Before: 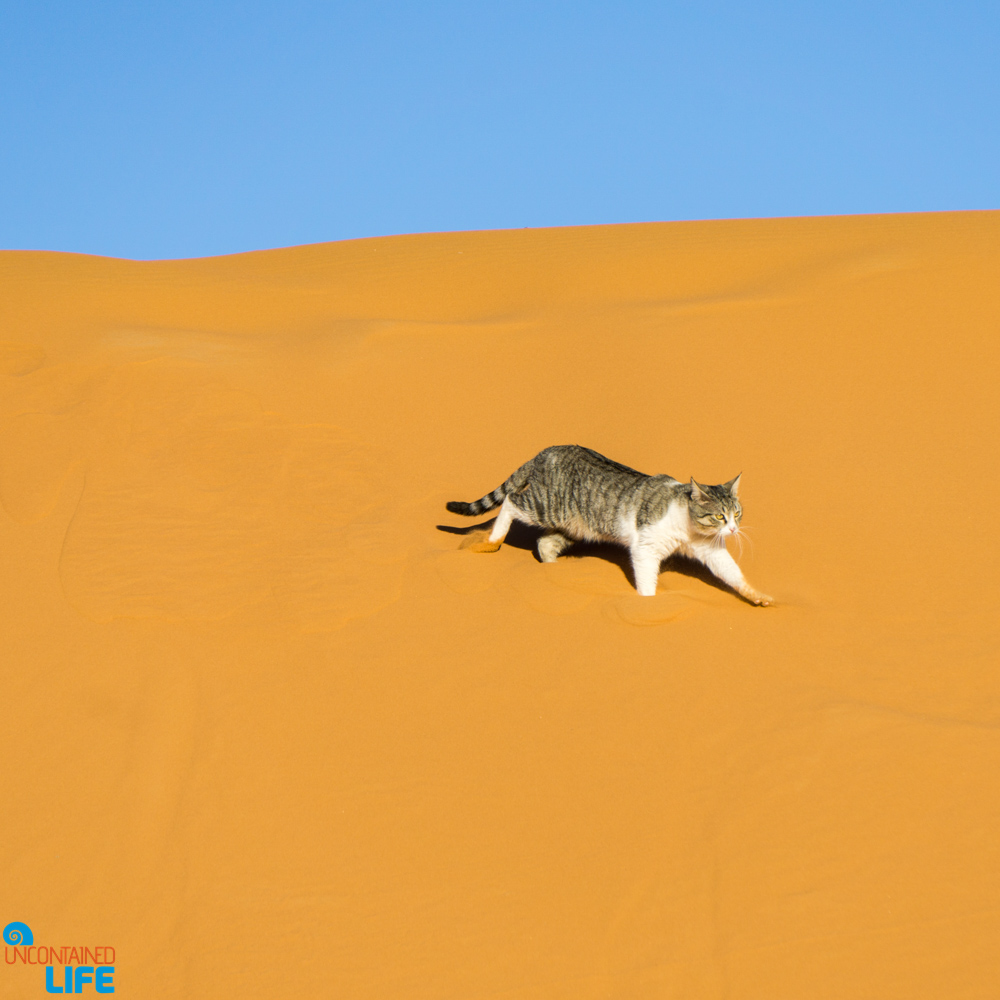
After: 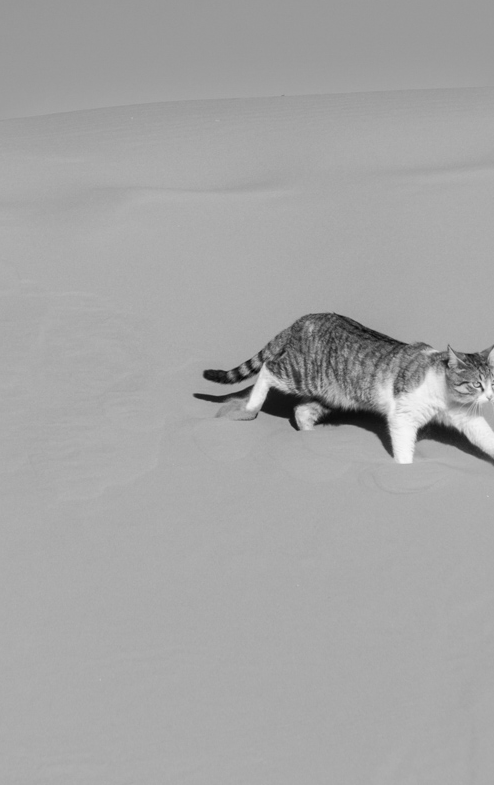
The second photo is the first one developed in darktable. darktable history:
shadows and highlights: shadows 25, highlights -25
monochrome: a 30.25, b 92.03
crop and rotate: angle 0.02°, left 24.353%, top 13.219%, right 26.156%, bottom 8.224%
